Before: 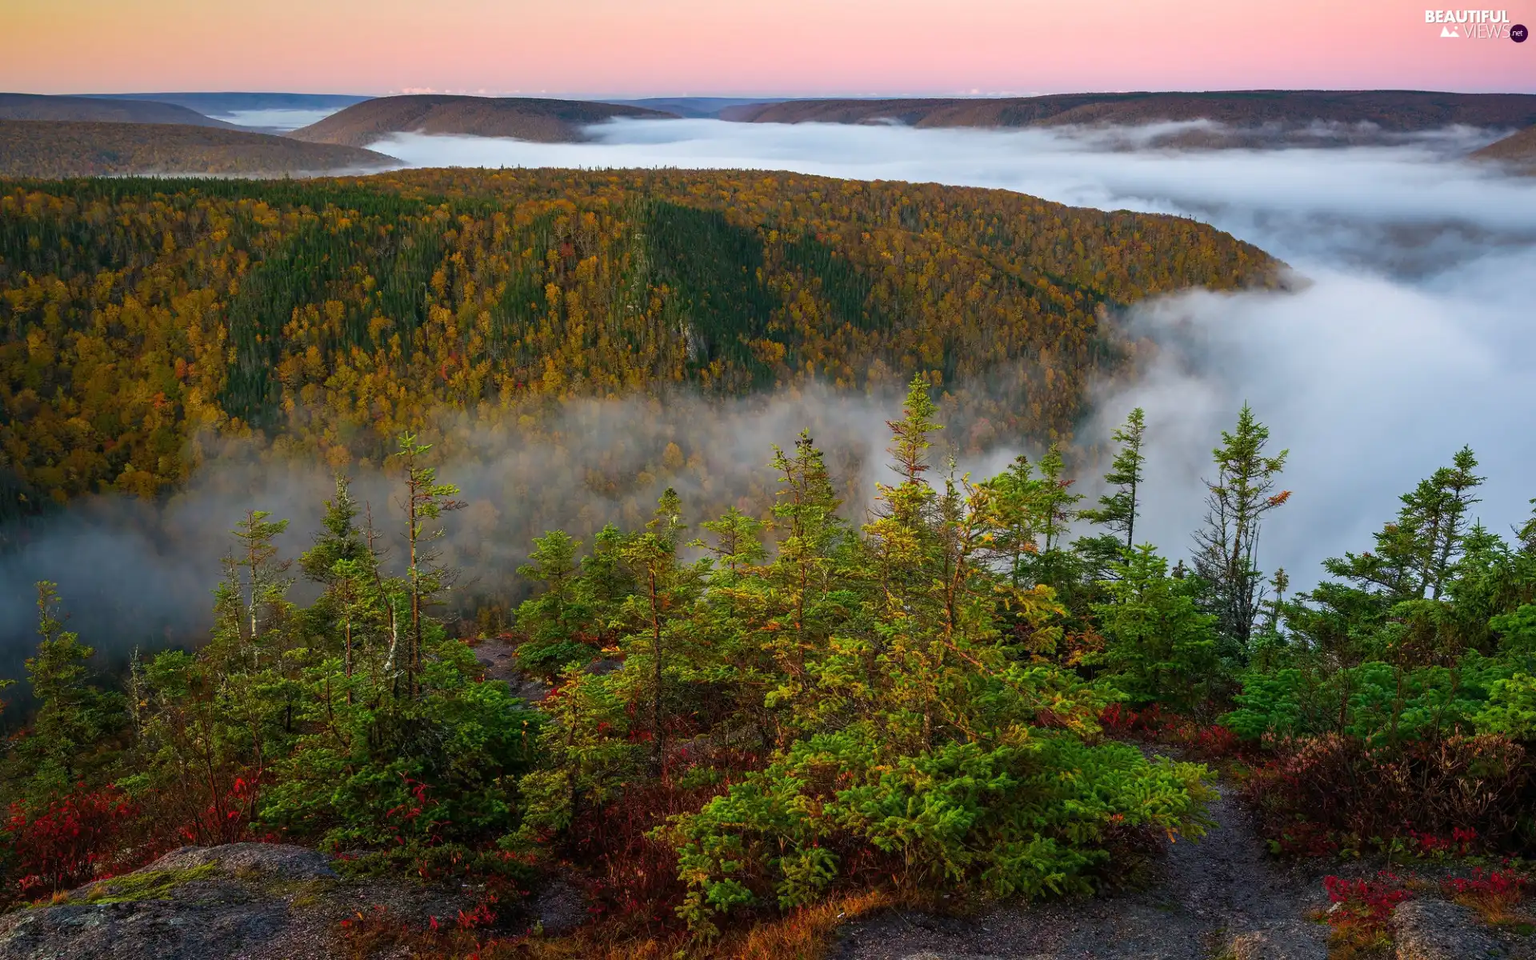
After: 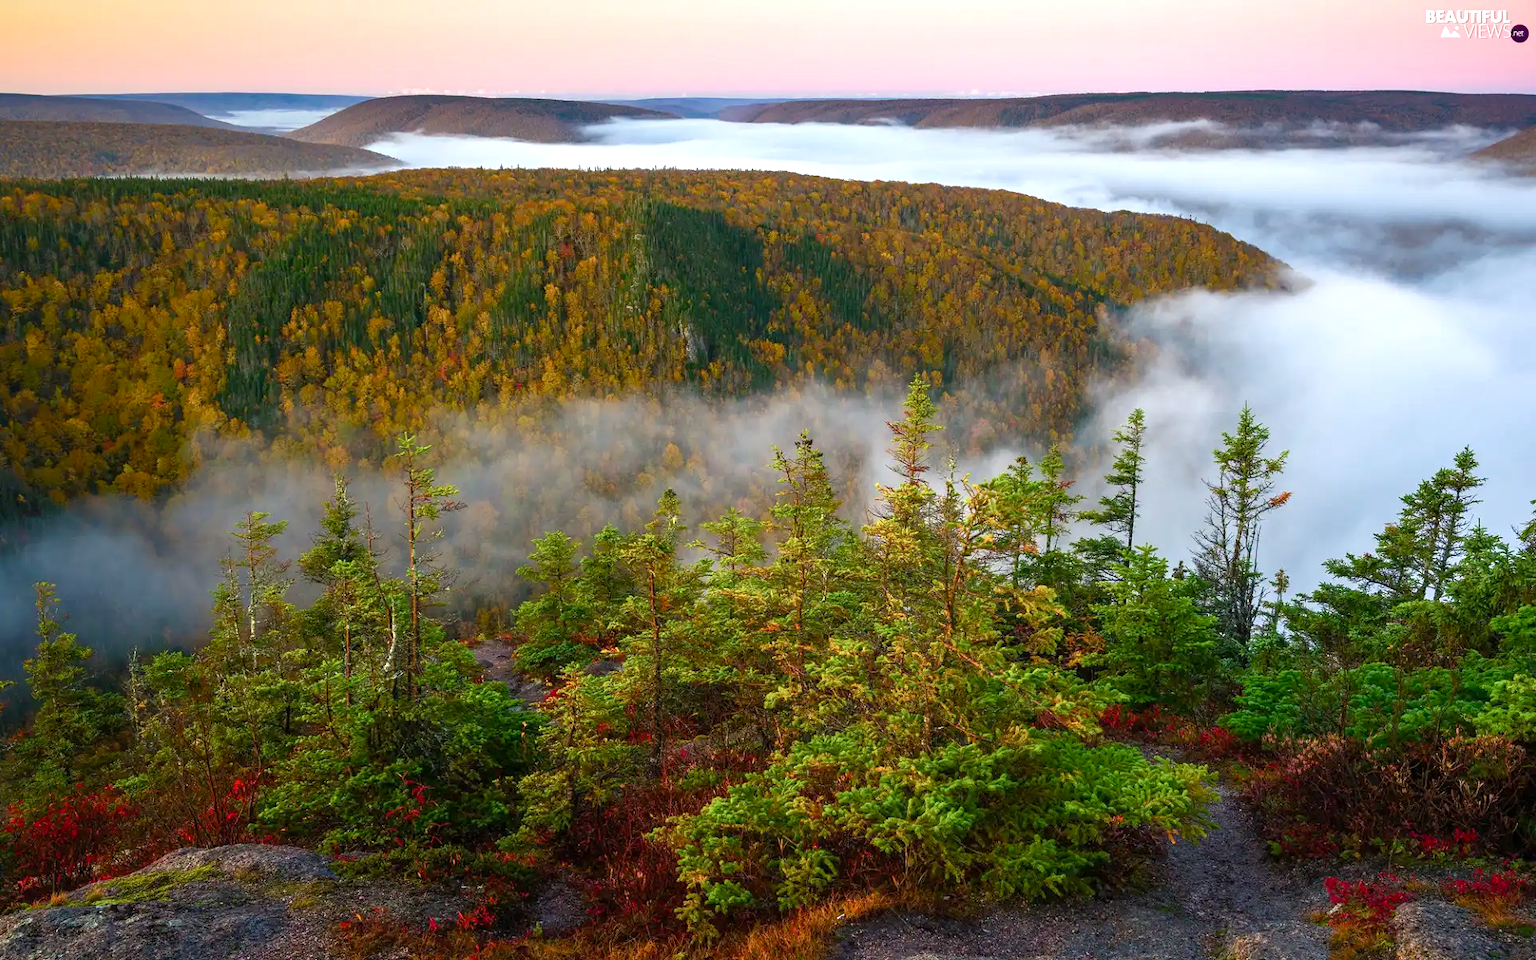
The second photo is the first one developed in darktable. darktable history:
color balance rgb: perceptual saturation grading › global saturation 0.656%, perceptual saturation grading › highlights -14.789%, perceptual saturation grading › shadows 25.636%
exposure: exposure 0.574 EV, compensate exposure bias true, compensate highlight preservation false
crop: left 0.125%
